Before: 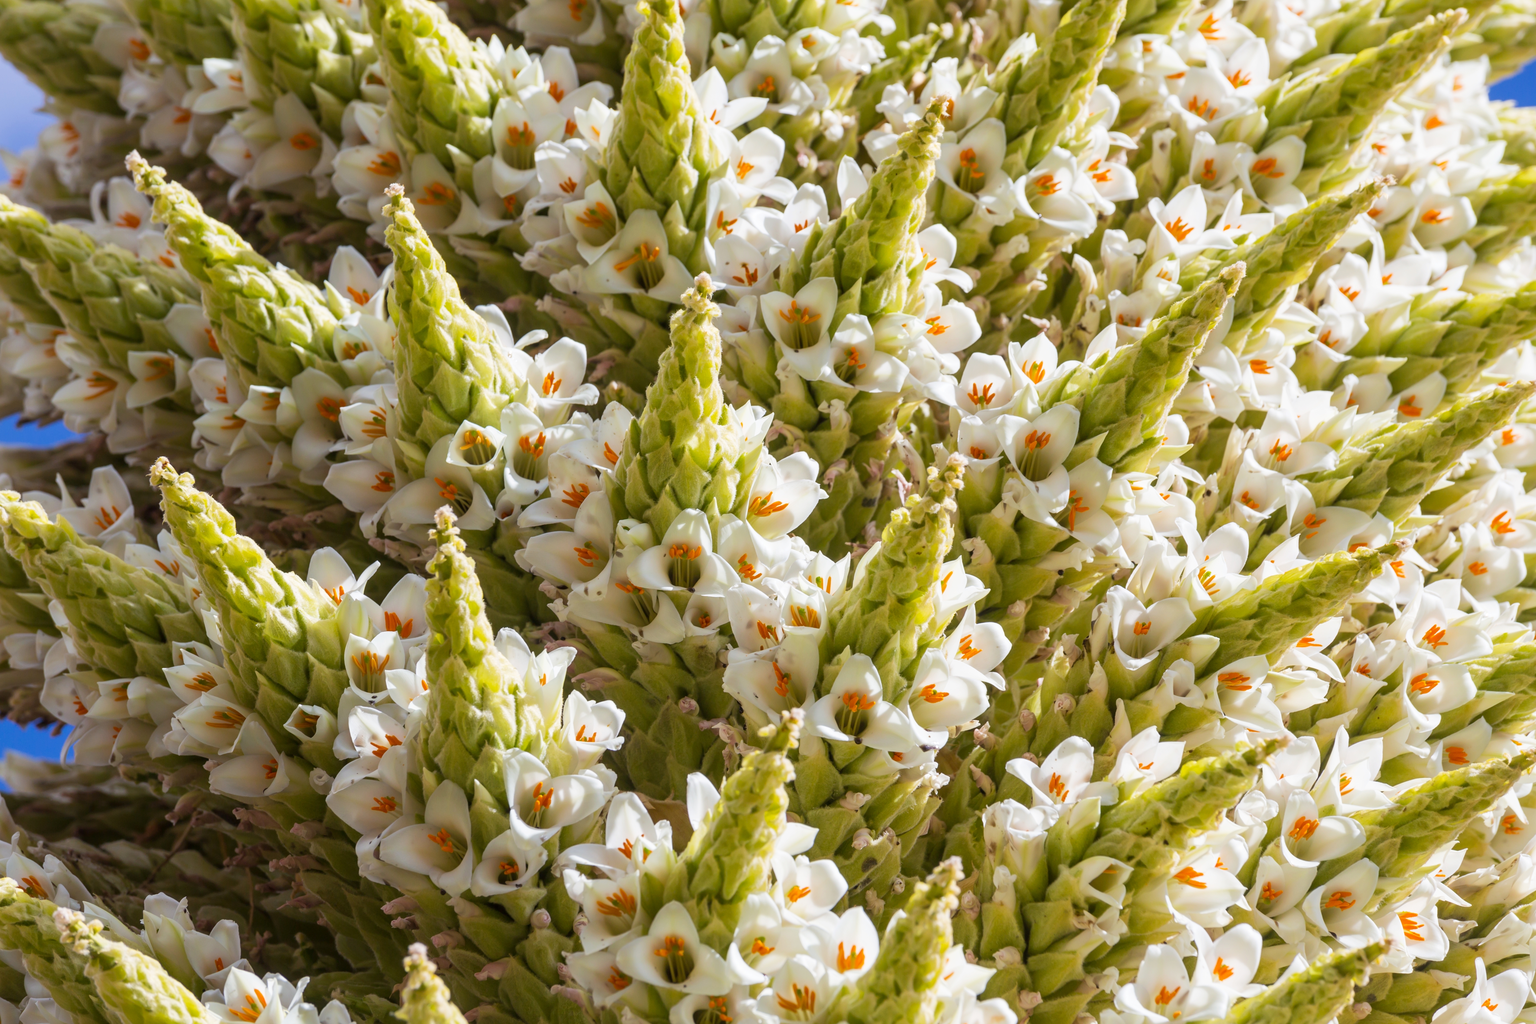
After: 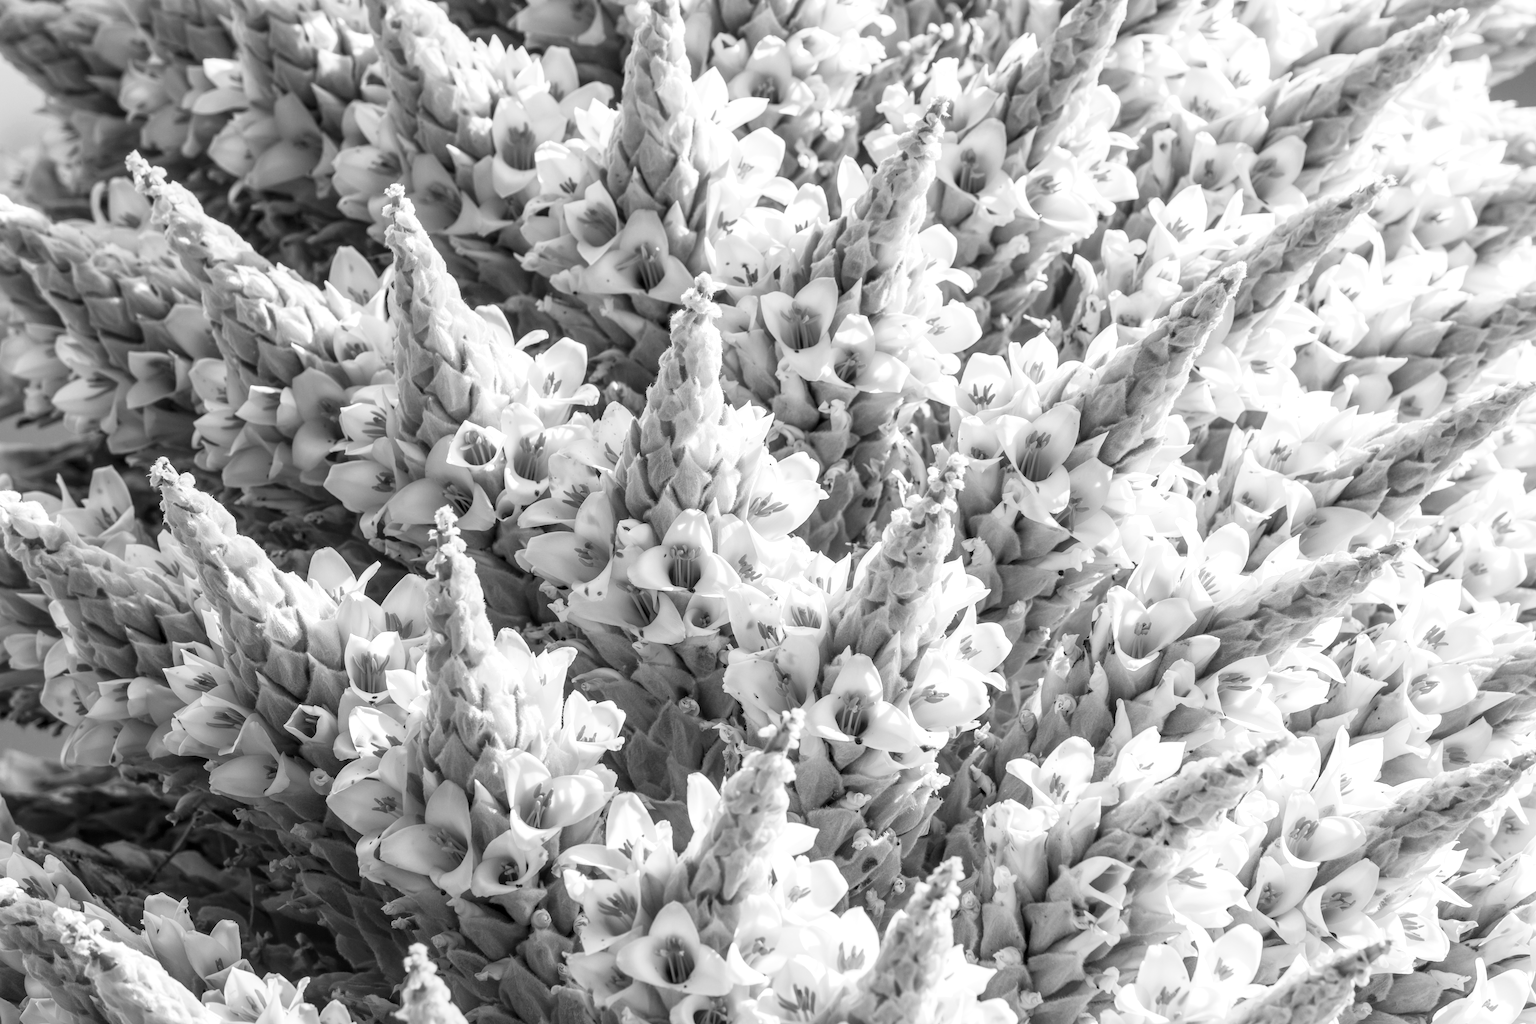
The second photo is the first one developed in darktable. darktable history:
exposure: exposure 0.161 EV, compensate highlight preservation false
tone curve: curves: ch0 [(0, 0.024) (0.049, 0.038) (0.176, 0.162) (0.311, 0.337) (0.416, 0.471) (0.565, 0.658) (0.817, 0.911) (1, 1)]; ch1 [(0, 0) (0.351, 0.347) (0.446, 0.42) (0.481, 0.463) (0.504, 0.504) (0.522, 0.521) (0.546, 0.563) (0.622, 0.664) (0.728, 0.786) (1, 1)]; ch2 [(0, 0) (0.327, 0.324) (0.427, 0.413) (0.458, 0.444) (0.502, 0.504) (0.526, 0.539) (0.547, 0.581) (0.601, 0.61) (0.76, 0.765) (1, 1)], color space Lab, independent channels, preserve colors none
monochrome: on, module defaults
local contrast: on, module defaults
